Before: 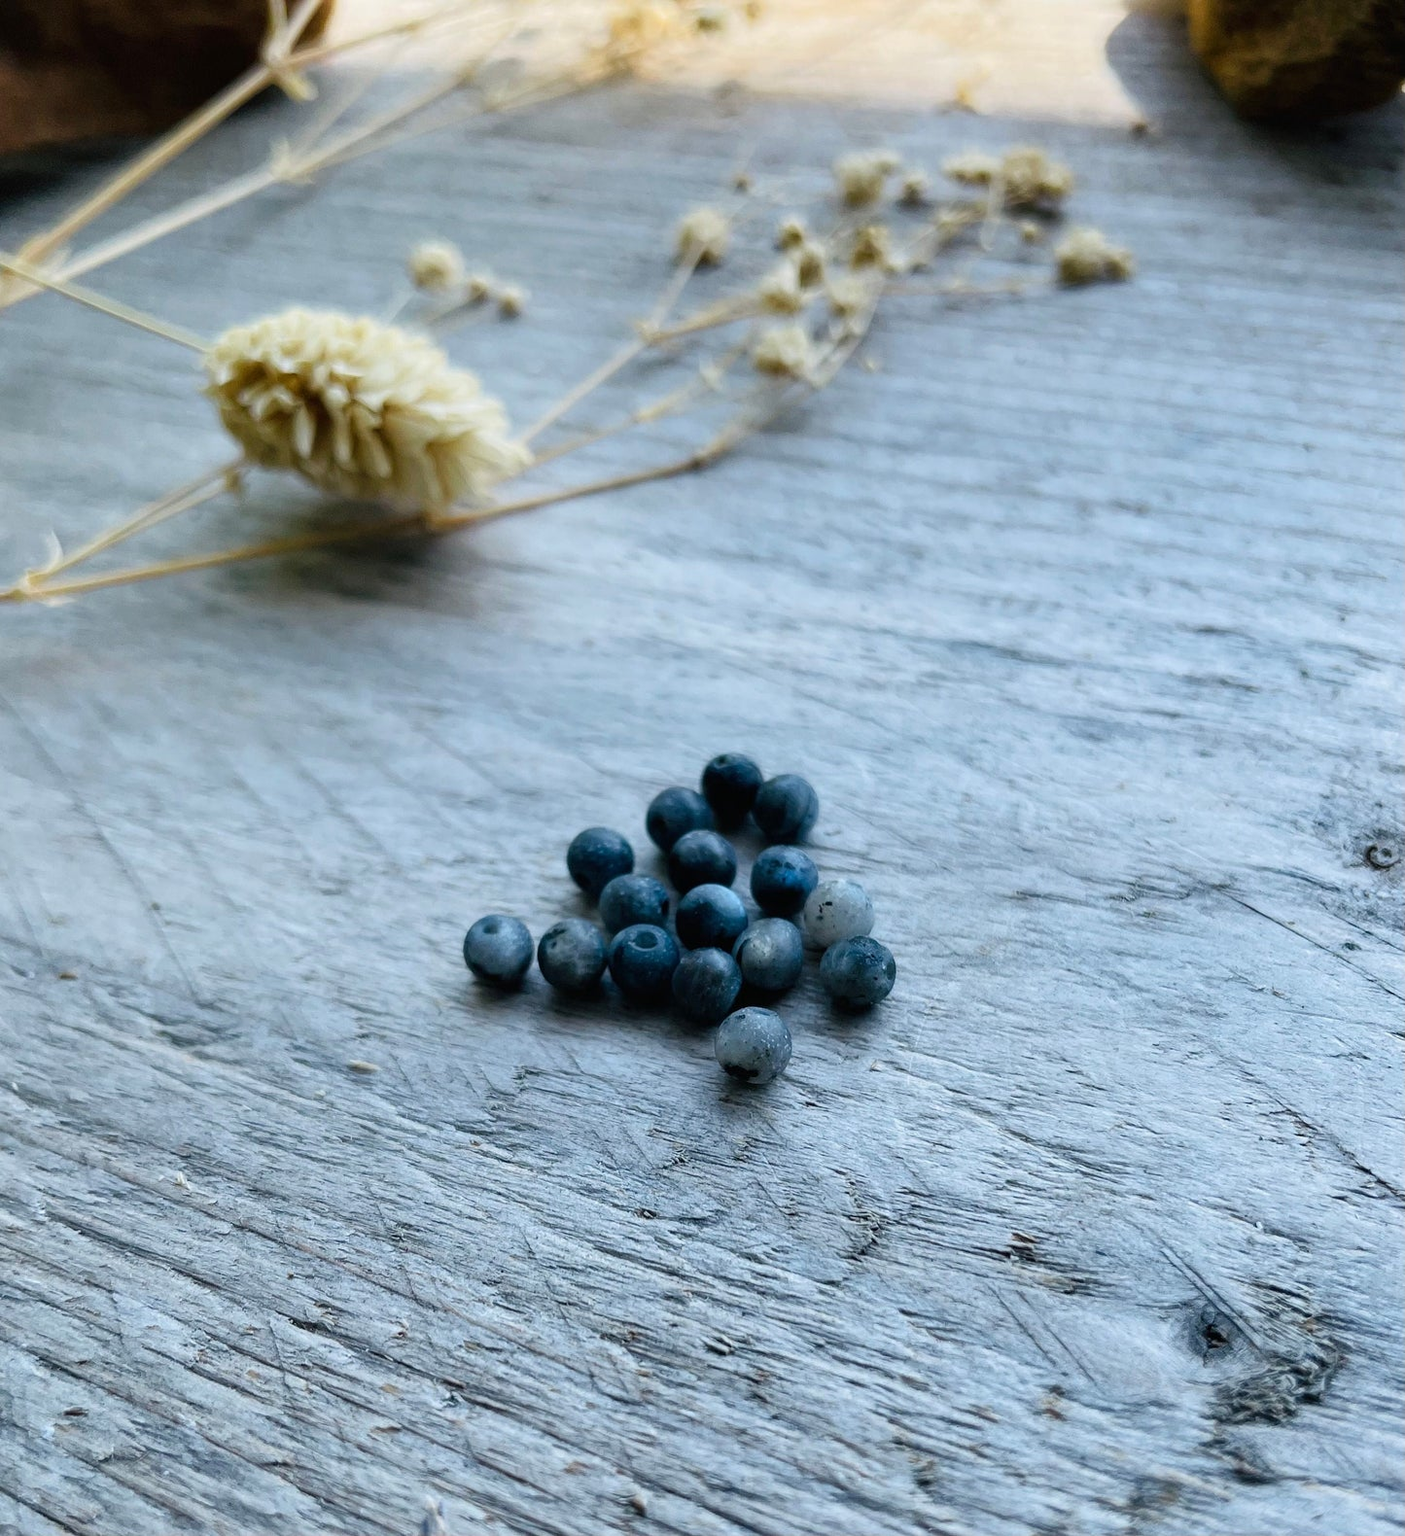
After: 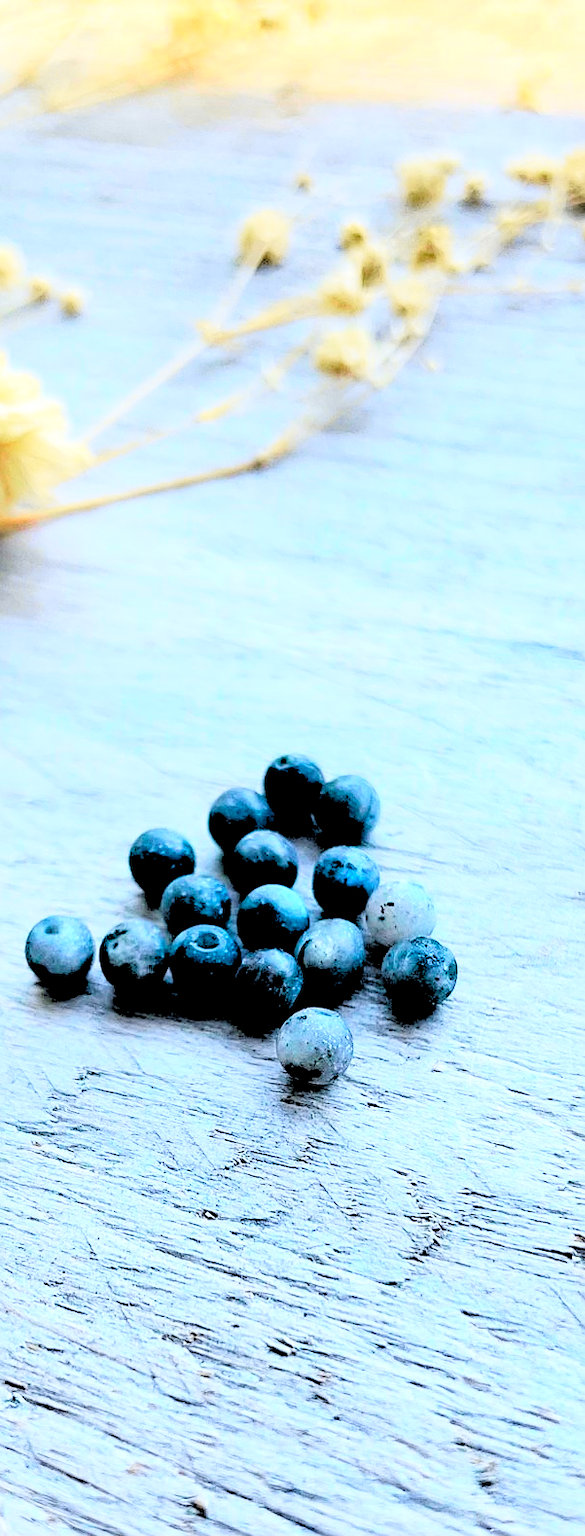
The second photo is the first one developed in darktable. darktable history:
exposure: black level correction 0, exposure 0.7 EV, compensate exposure bias true, compensate highlight preservation false
tone curve: curves: ch0 [(0, 0) (0.091, 0.075) (0.389, 0.441) (0.696, 0.808) (0.844, 0.908) (0.909, 0.942) (1, 0.973)]; ch1 [(0, 0) (0.437, 0.404) (0.48, 0.486) (0.5, 0.5) (0.529, 0.556) (0.58, 0.606) (0.616, 0.654) (1, 1)]; ch2 [(0, 0) (0.442, 0.415) (0.5, 0.5) (0.535, 0.567) (0.585, 0.632) (1, 1)], color space Lab, independent channels, preserve colors none
crop: left 31.229%, right 27.105%
sharpen: on, module defaults
rgb levels: levels [[0.027, 0.429, 0.996], [0, 0.5, 1], [0, 0.5, 1]]
